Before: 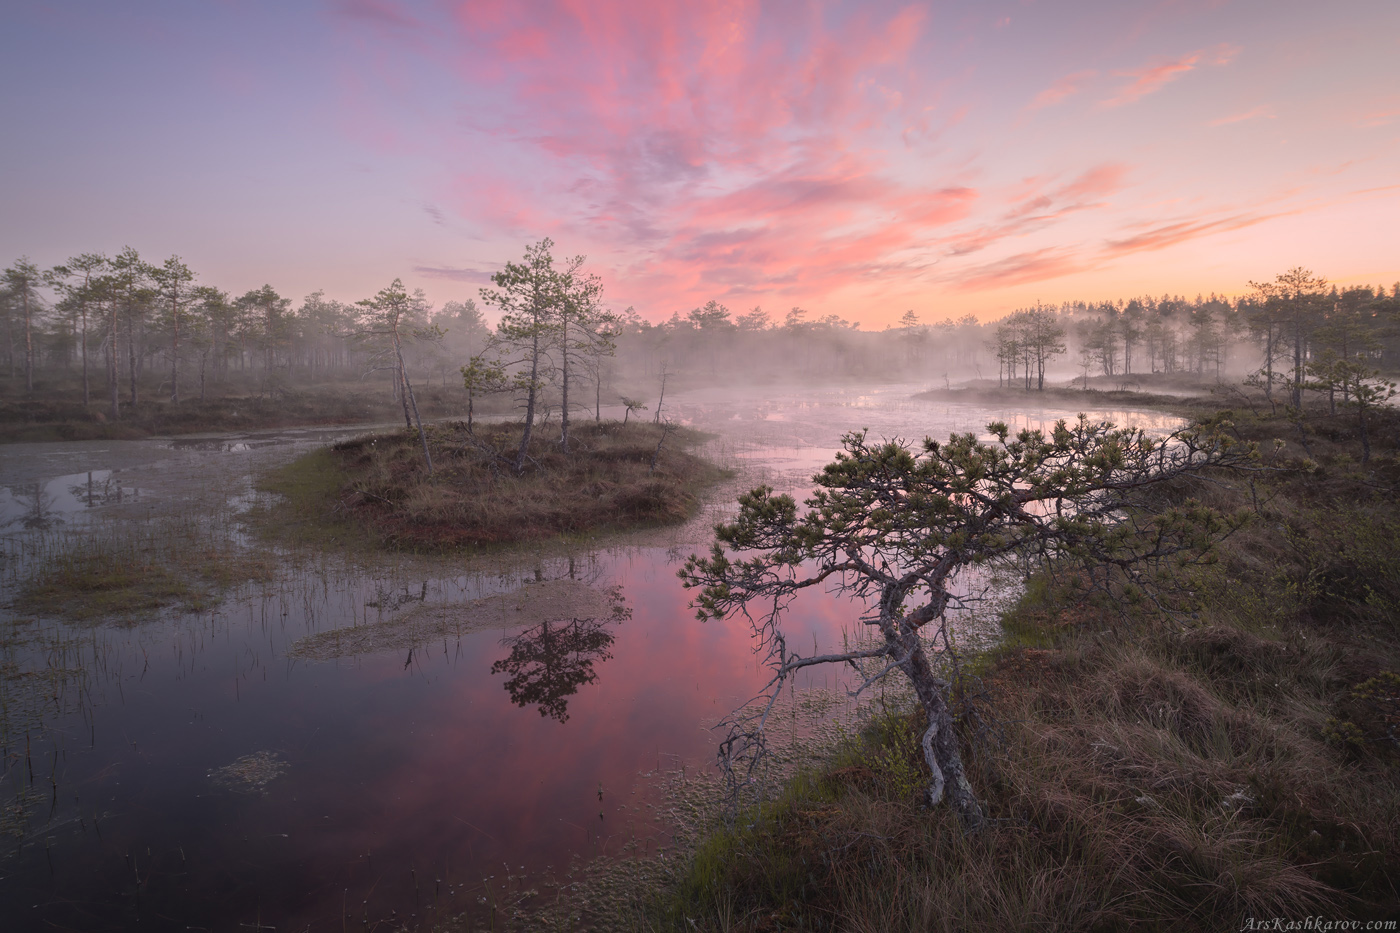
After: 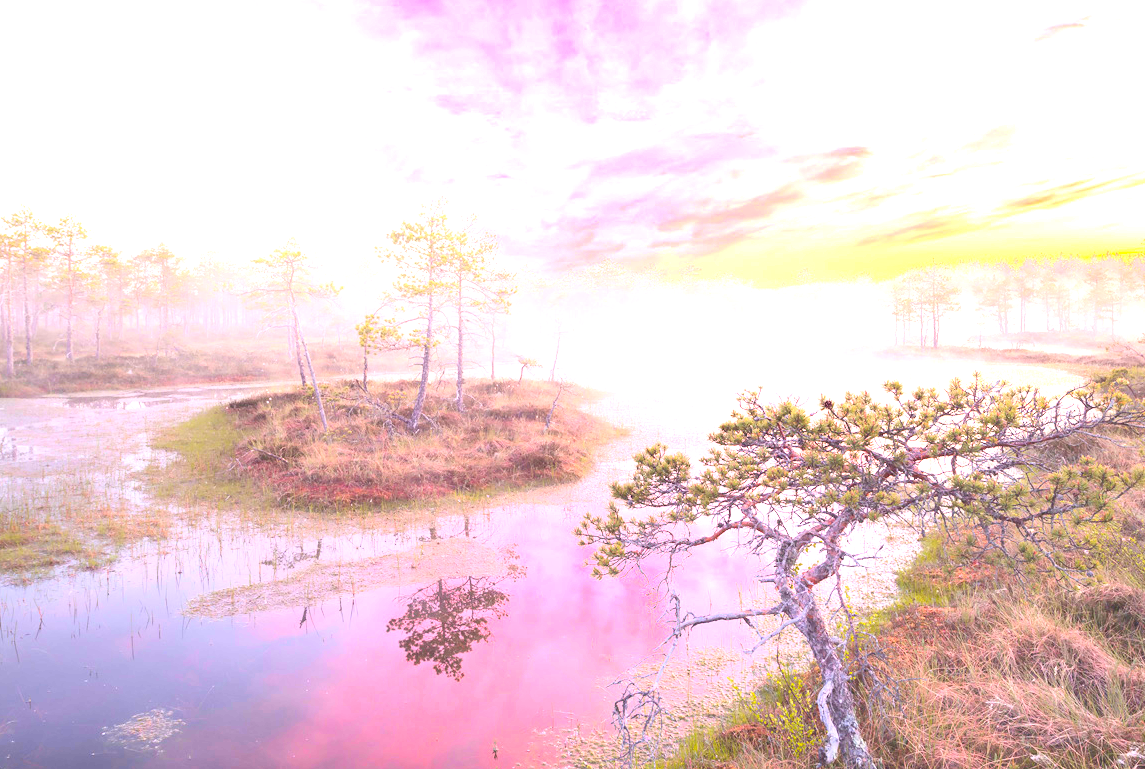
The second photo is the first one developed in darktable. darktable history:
crop and rotate: left 7.637%, top 4.587%, right 10.555%, bottom 12.911%
contrast brightness saturation: contrast 0.201, brightness 0.196, saturation 0.783
exposure: exposure 0.94 EV, compensate exposure bias true, compensate highlight preservation false
